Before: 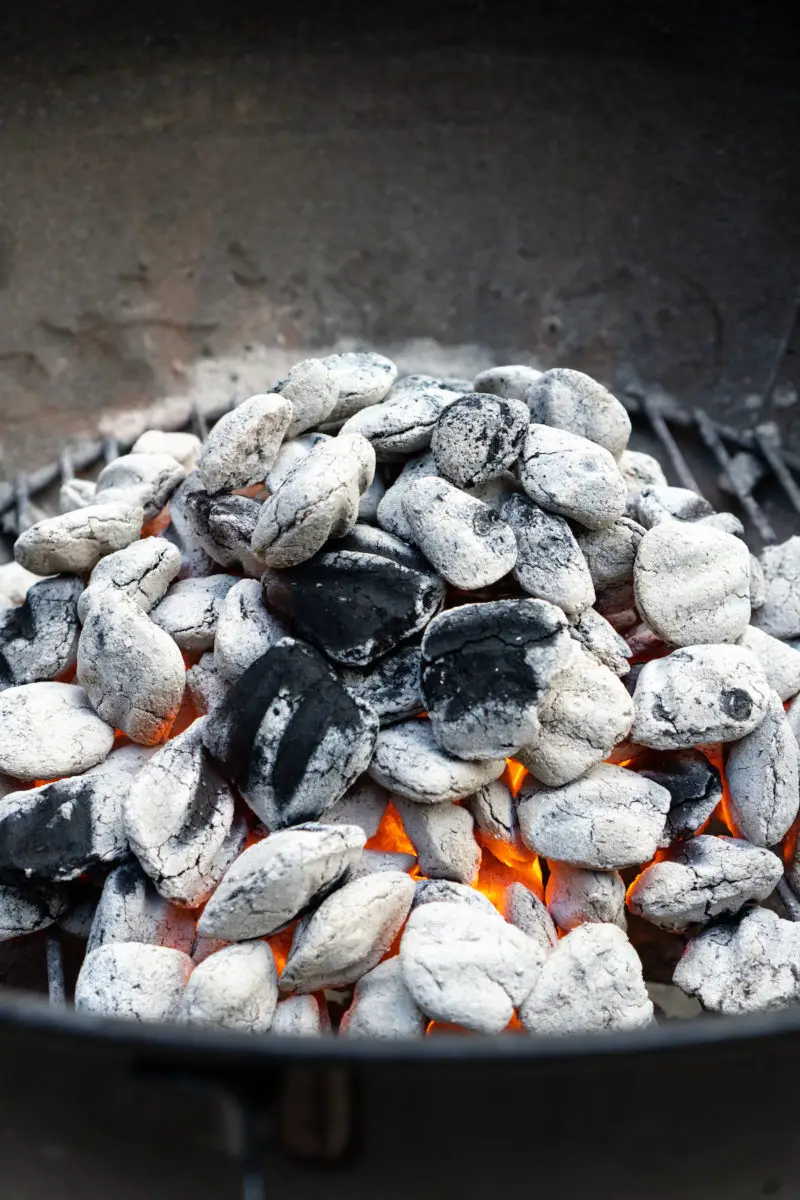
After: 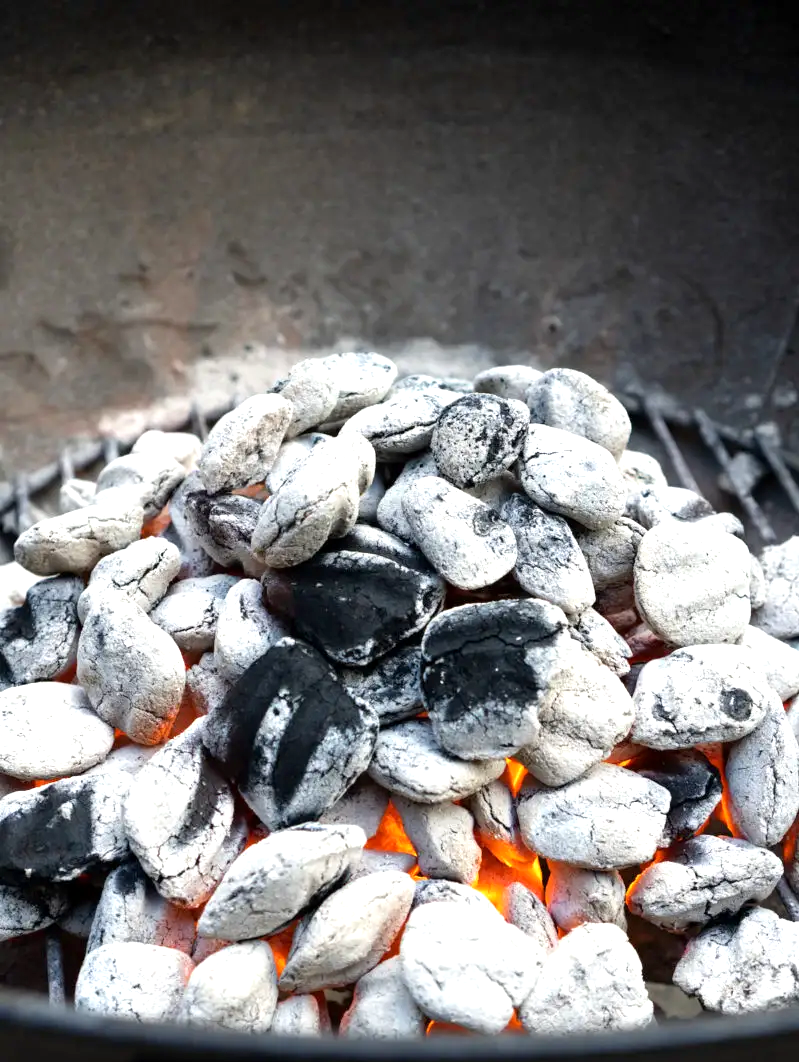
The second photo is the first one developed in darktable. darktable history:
crop and rotate: top 0%, bottom 11.49%
exposure: black level correction 0.001, exposure 0.5 EV, compensate exposure bias true, compensate highlight preservation false
